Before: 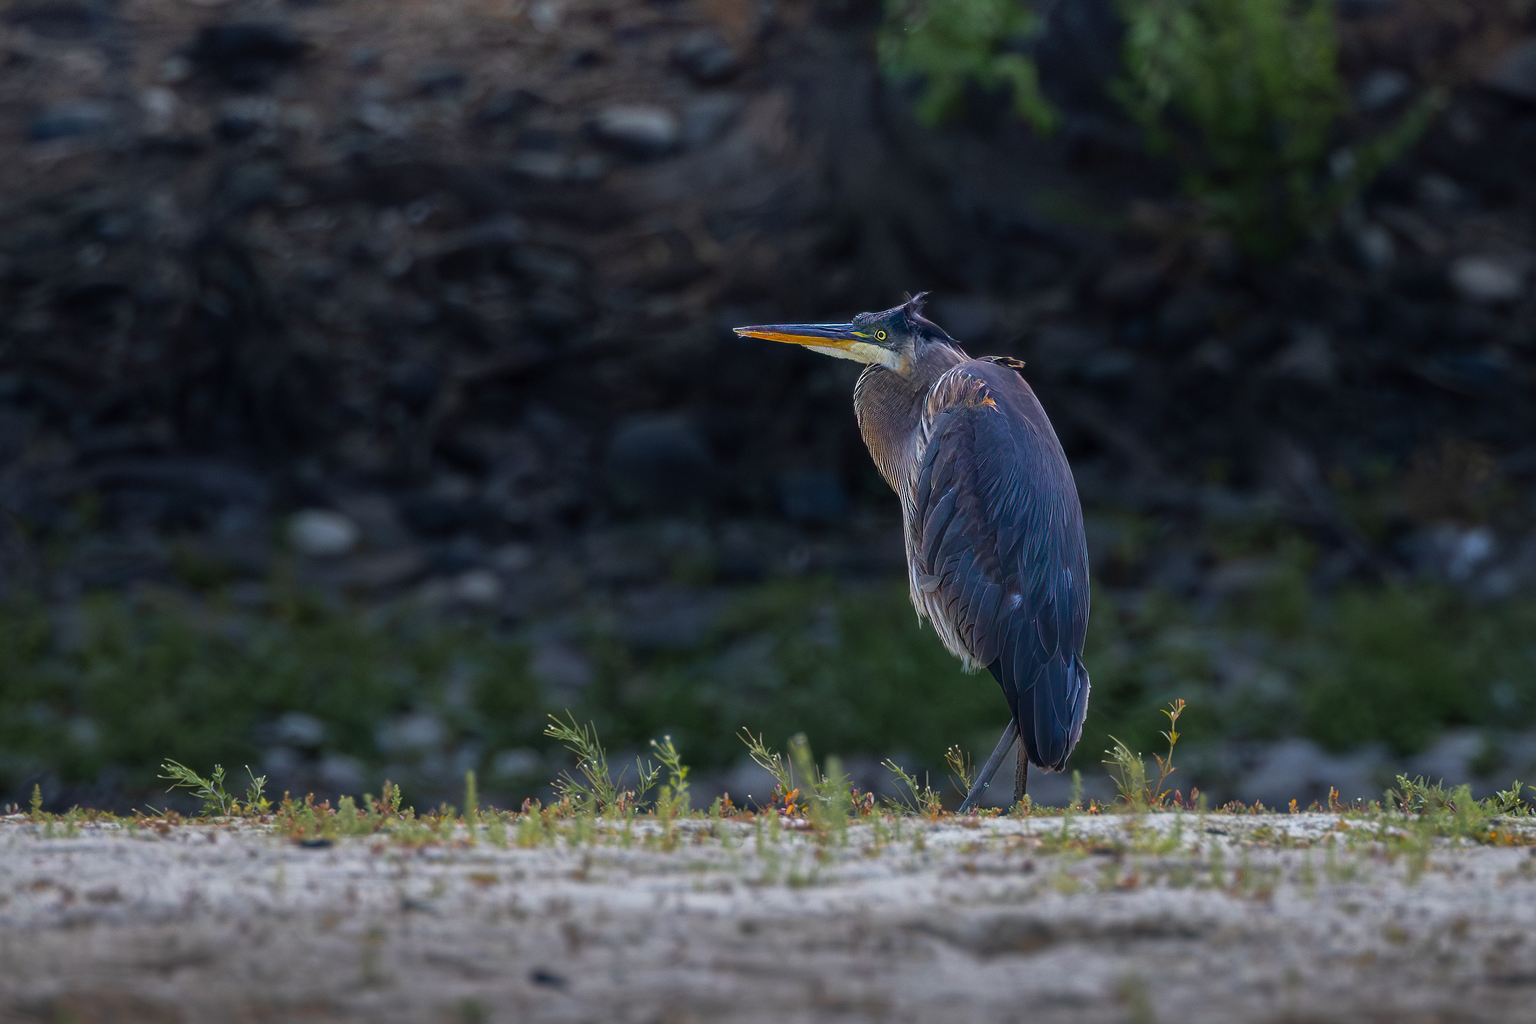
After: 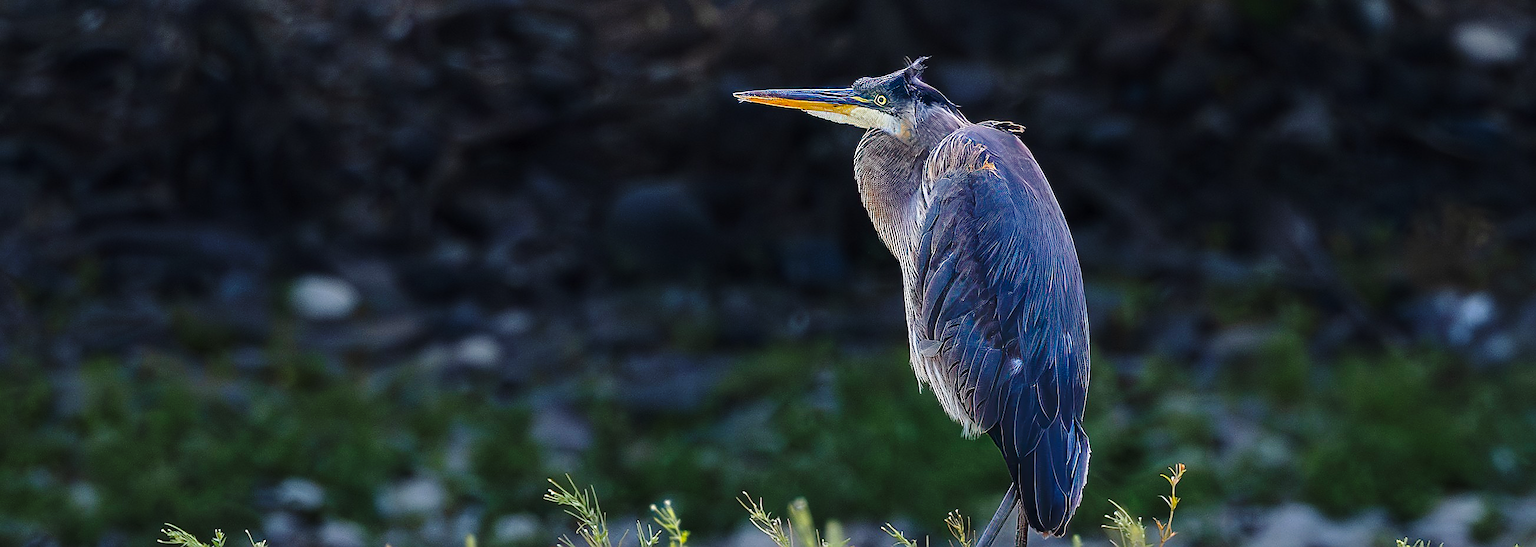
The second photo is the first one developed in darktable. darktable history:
base curve: curves: ch0 [(0, 0) (0.028, 0.03) (0.121, 0.232) (0.46, 0.748) (0.859, 0.968) (1, 1)], preserve colors none
sharpen: radius 1.378, amount 1.24, threshold 0.672
crop and rotate: top 22.992%, bottom 23.51%
